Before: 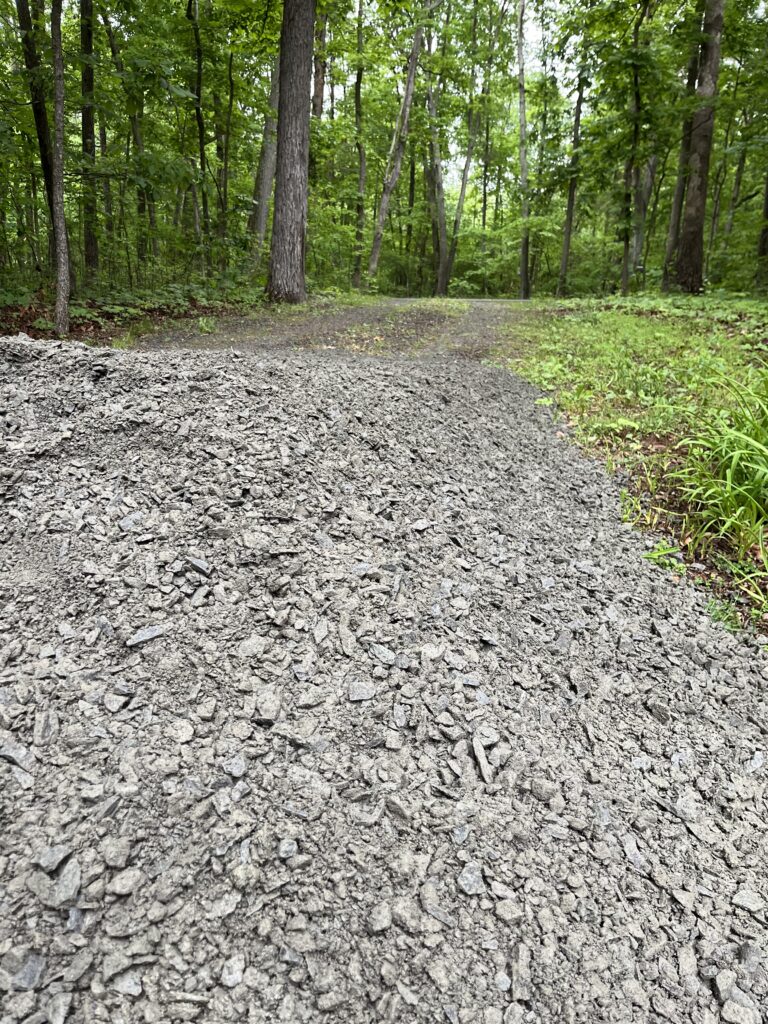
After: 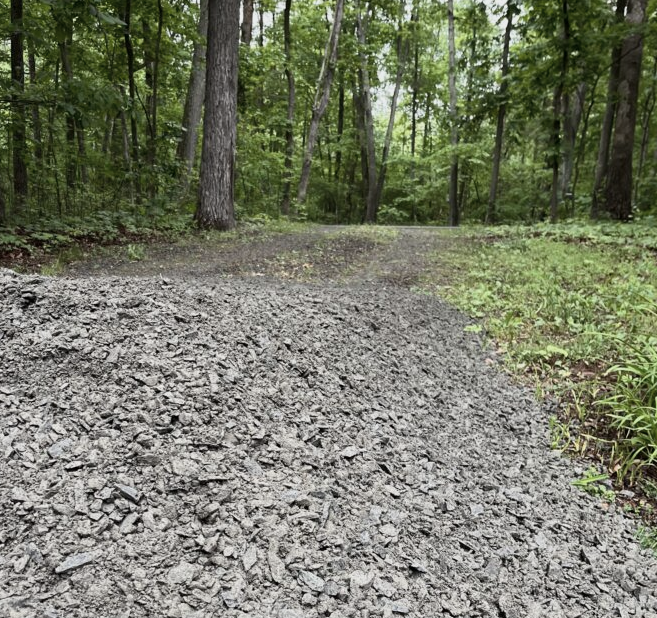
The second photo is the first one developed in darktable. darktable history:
exposure: exposure -0.293 EV, compensate highlight preservation false
crop and rotate: left 9.345%, top 7.22%, right 4.982%, bottom 32.331%
contrast brightness saturation: contrast 0.1, saturation -0.36
